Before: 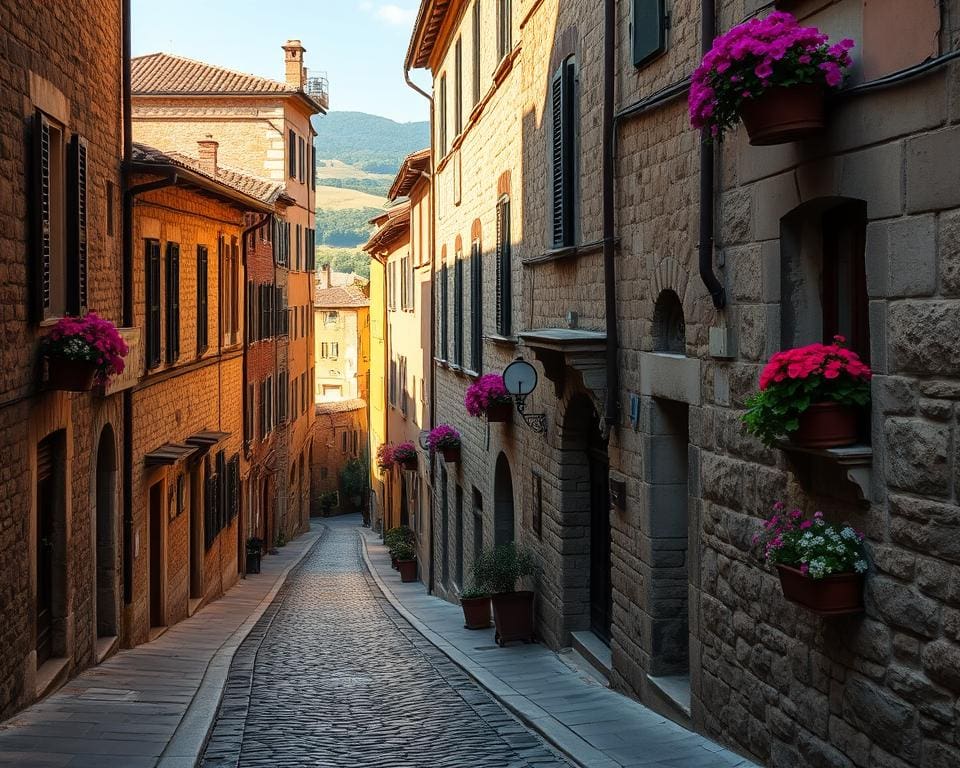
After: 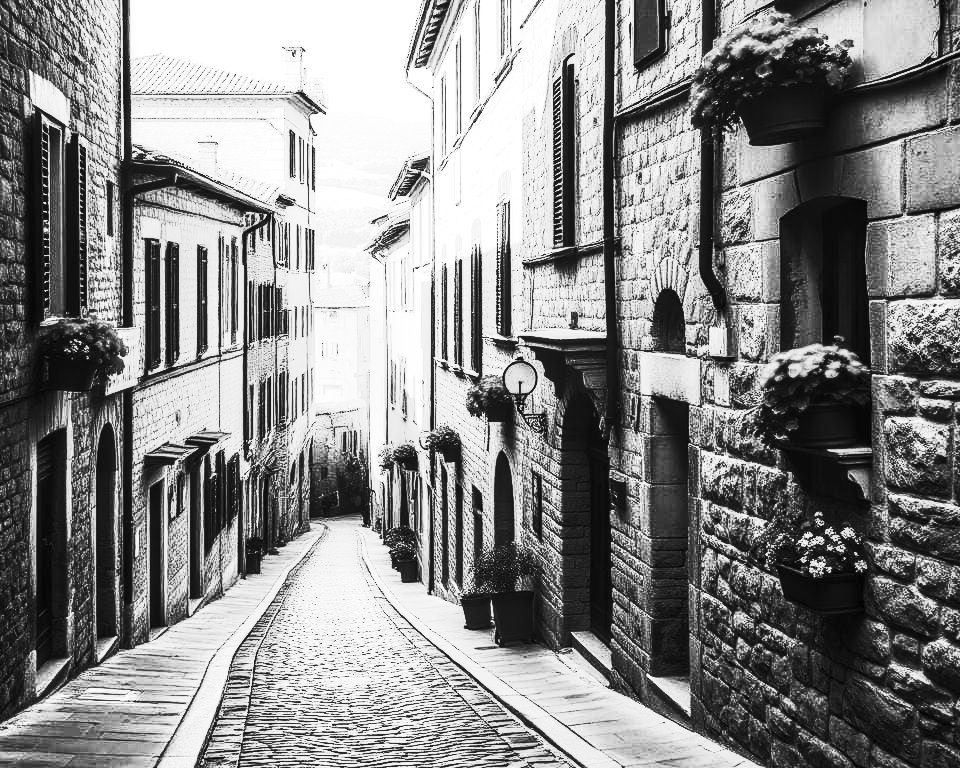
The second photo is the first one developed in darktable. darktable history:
local contrast: on, module defaults
contrast brightness saturation: contrast 0.93, brightness 0.2
exposure: black level correction 0, exposure 1.741 EV, compensate exposure bias true, compensate highlight preservation false
monochrome: on, module defaults
